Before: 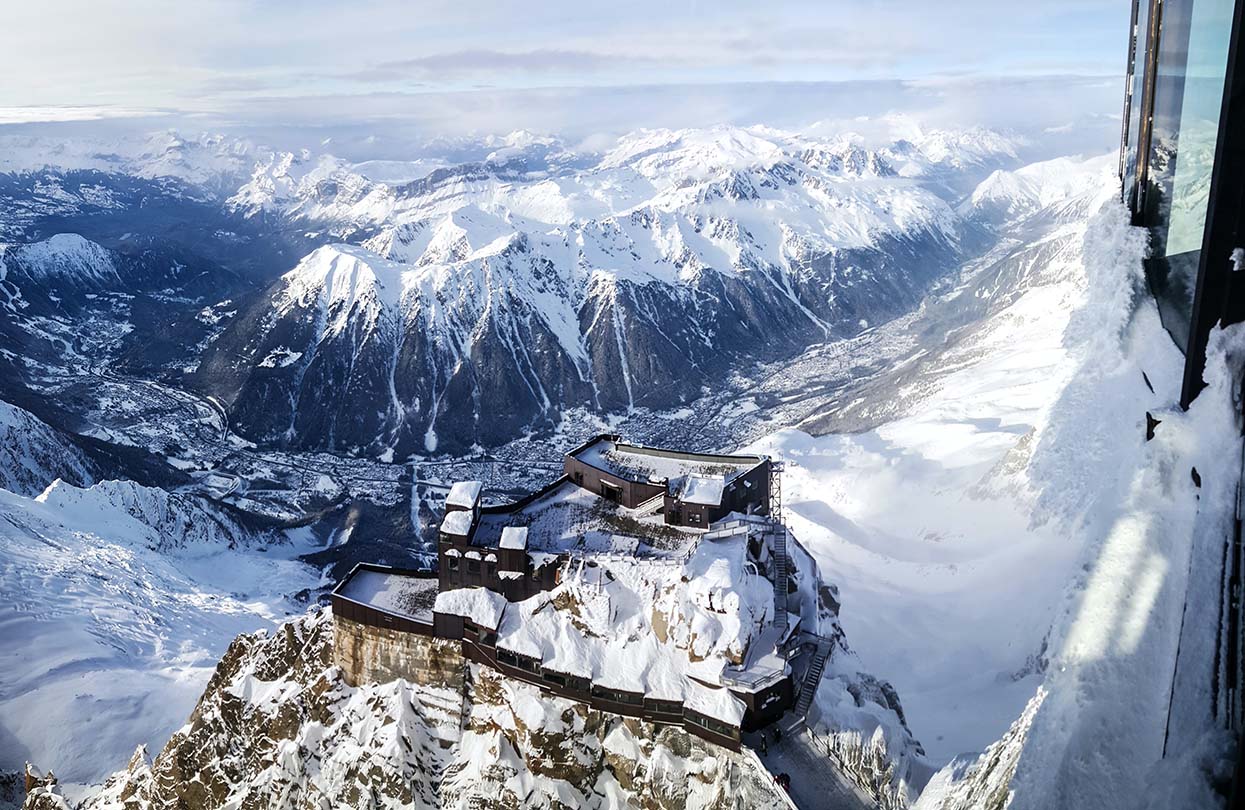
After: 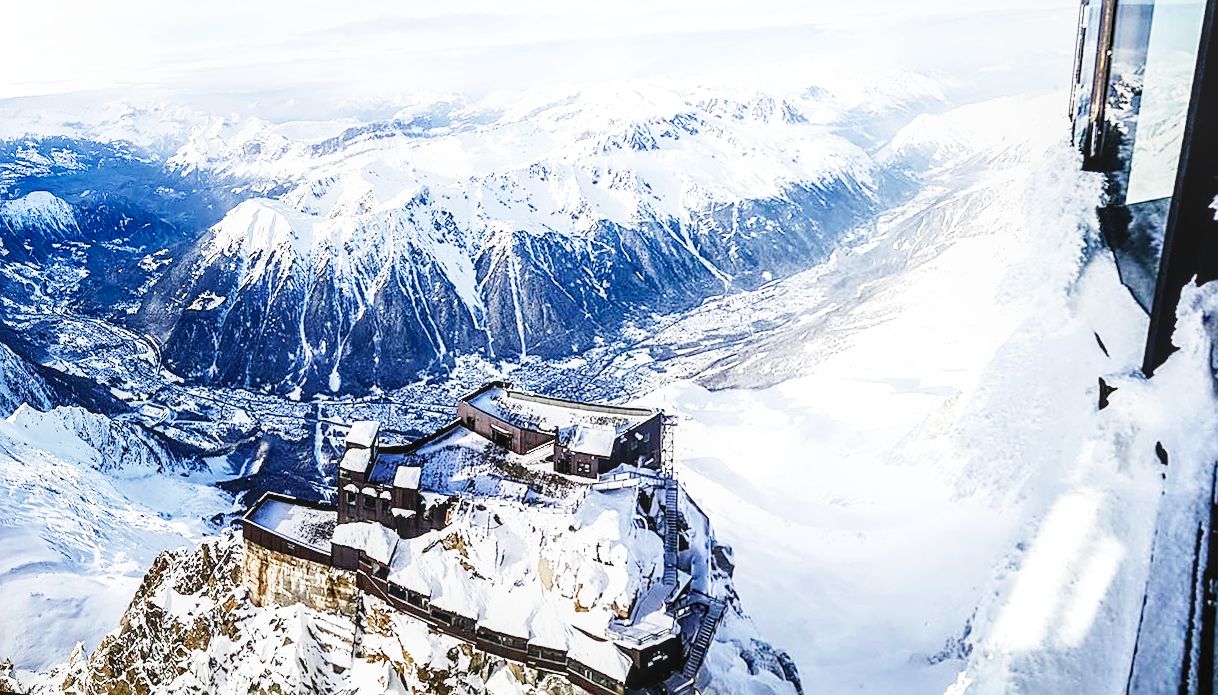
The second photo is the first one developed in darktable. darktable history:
base curve: curves: ch0 [(0, 0.003) (0.001, 0.002) (0.006, 0.004) (0.02, 0.022) (0.048, 0.086) (0.094, 0.234) (0.162, 0.431) (0.258, 0.629) (0.385, 0.8) (0.548, 0.918) (0.751, 0.988) (1, 1)], preserve colors none
sharpen: on, module defaults
rotate and perspective: rotation 1.69°, lens shift (vertical) -0.023, lens shift (horizontal) -0.291, crop left 0.025, crop right 0.988, crop top 0.092, crop bottom 0.842
local contrast: on, module defaults
